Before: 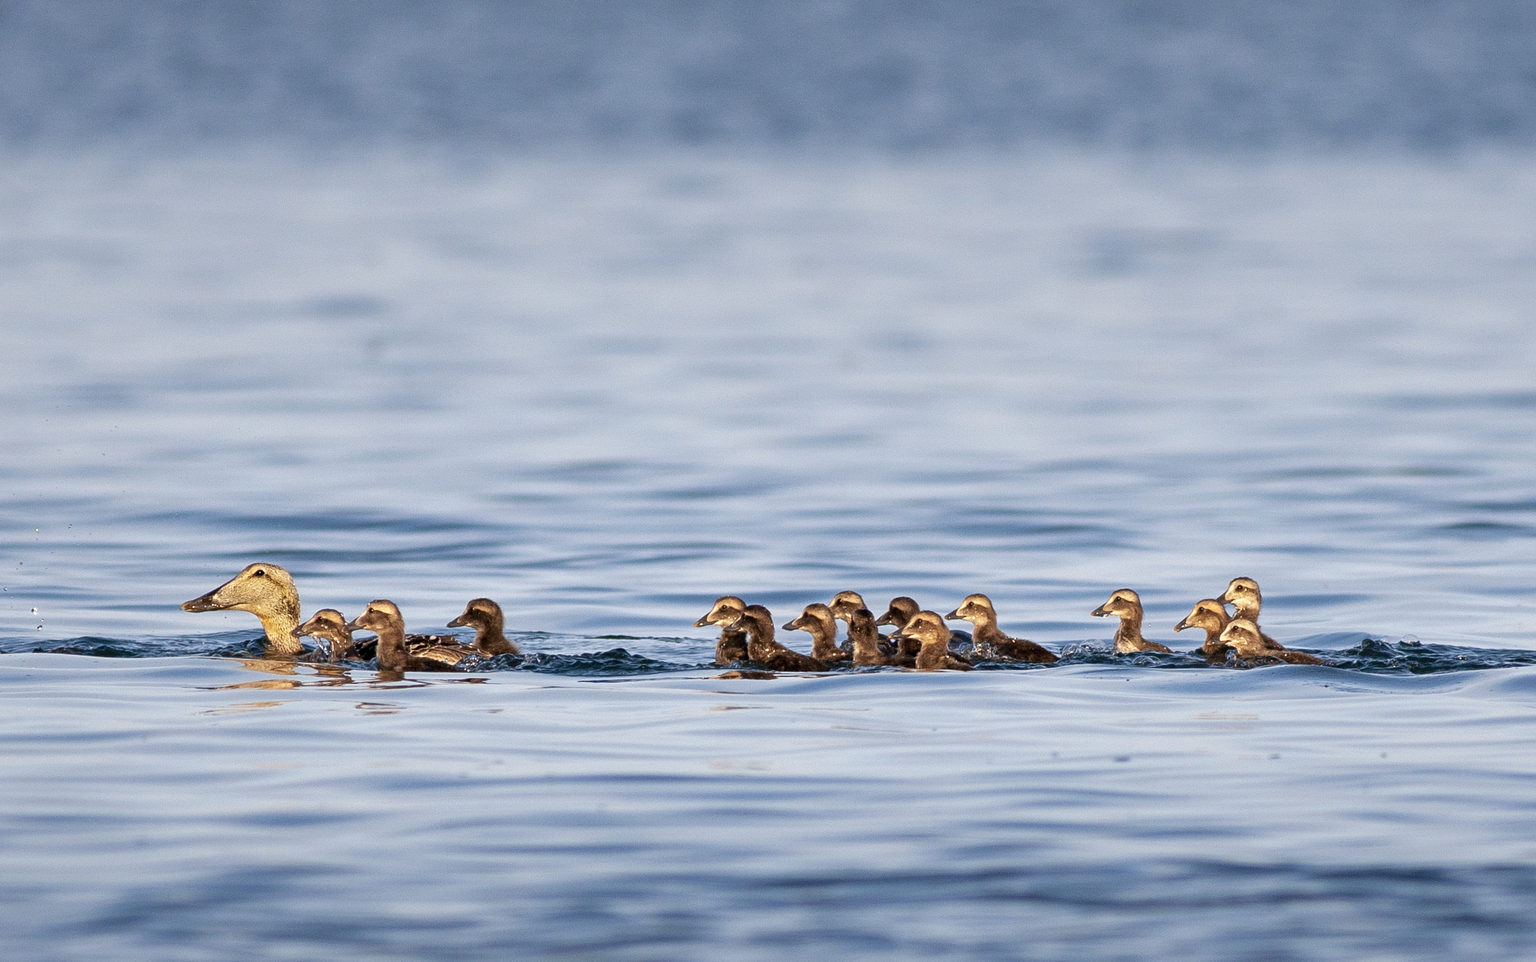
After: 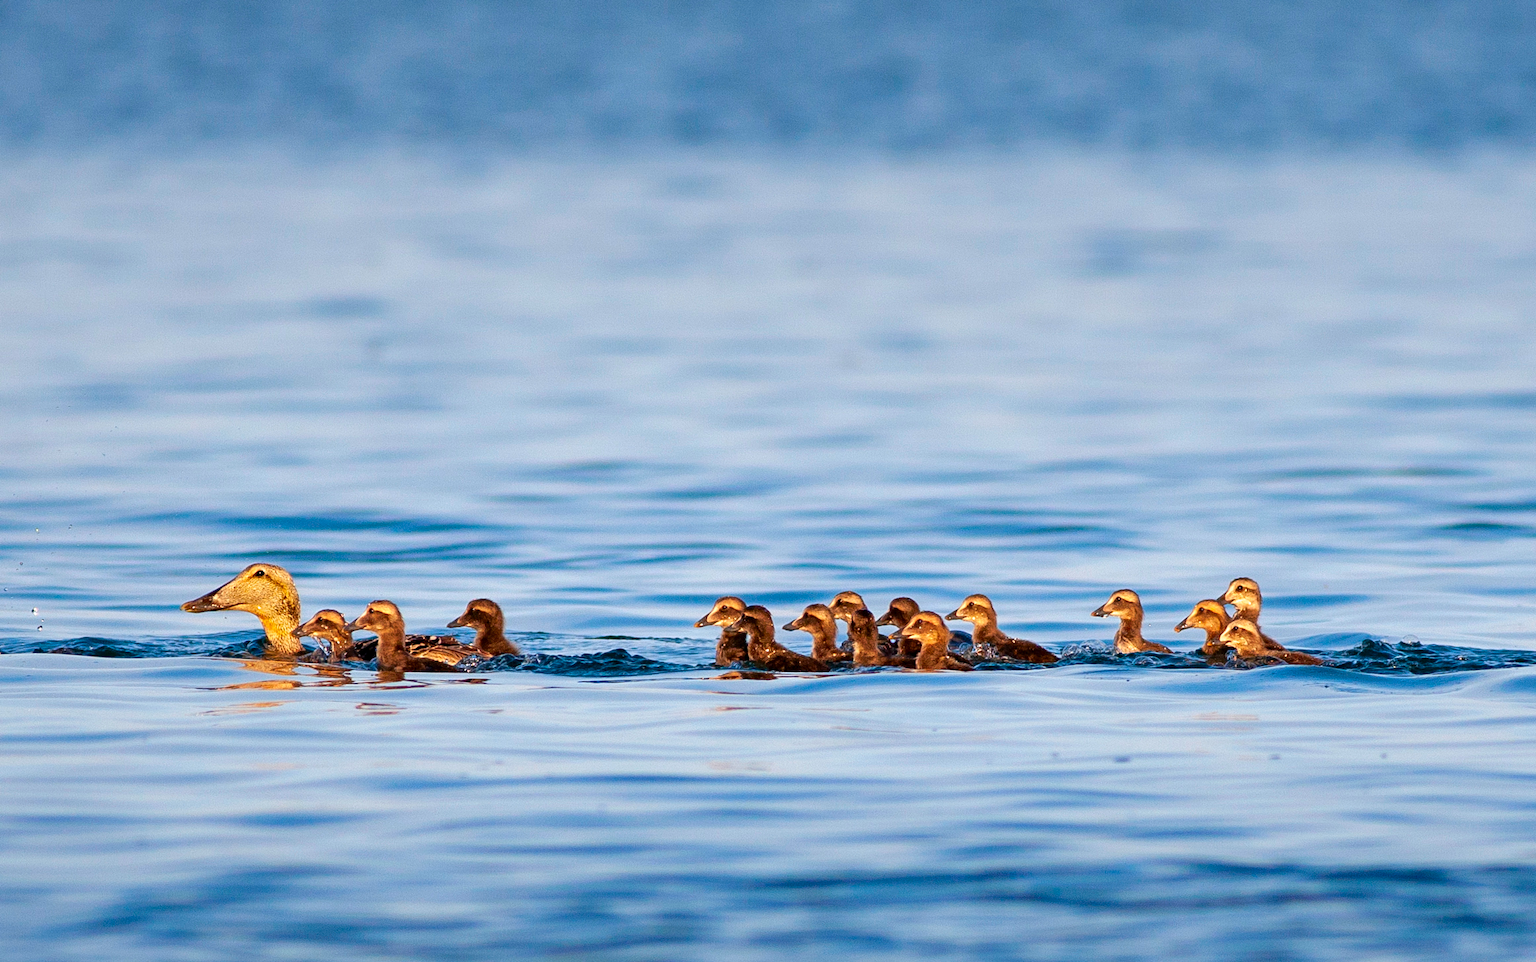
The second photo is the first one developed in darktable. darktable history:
contrast brightness saturation: saturation 0.502
